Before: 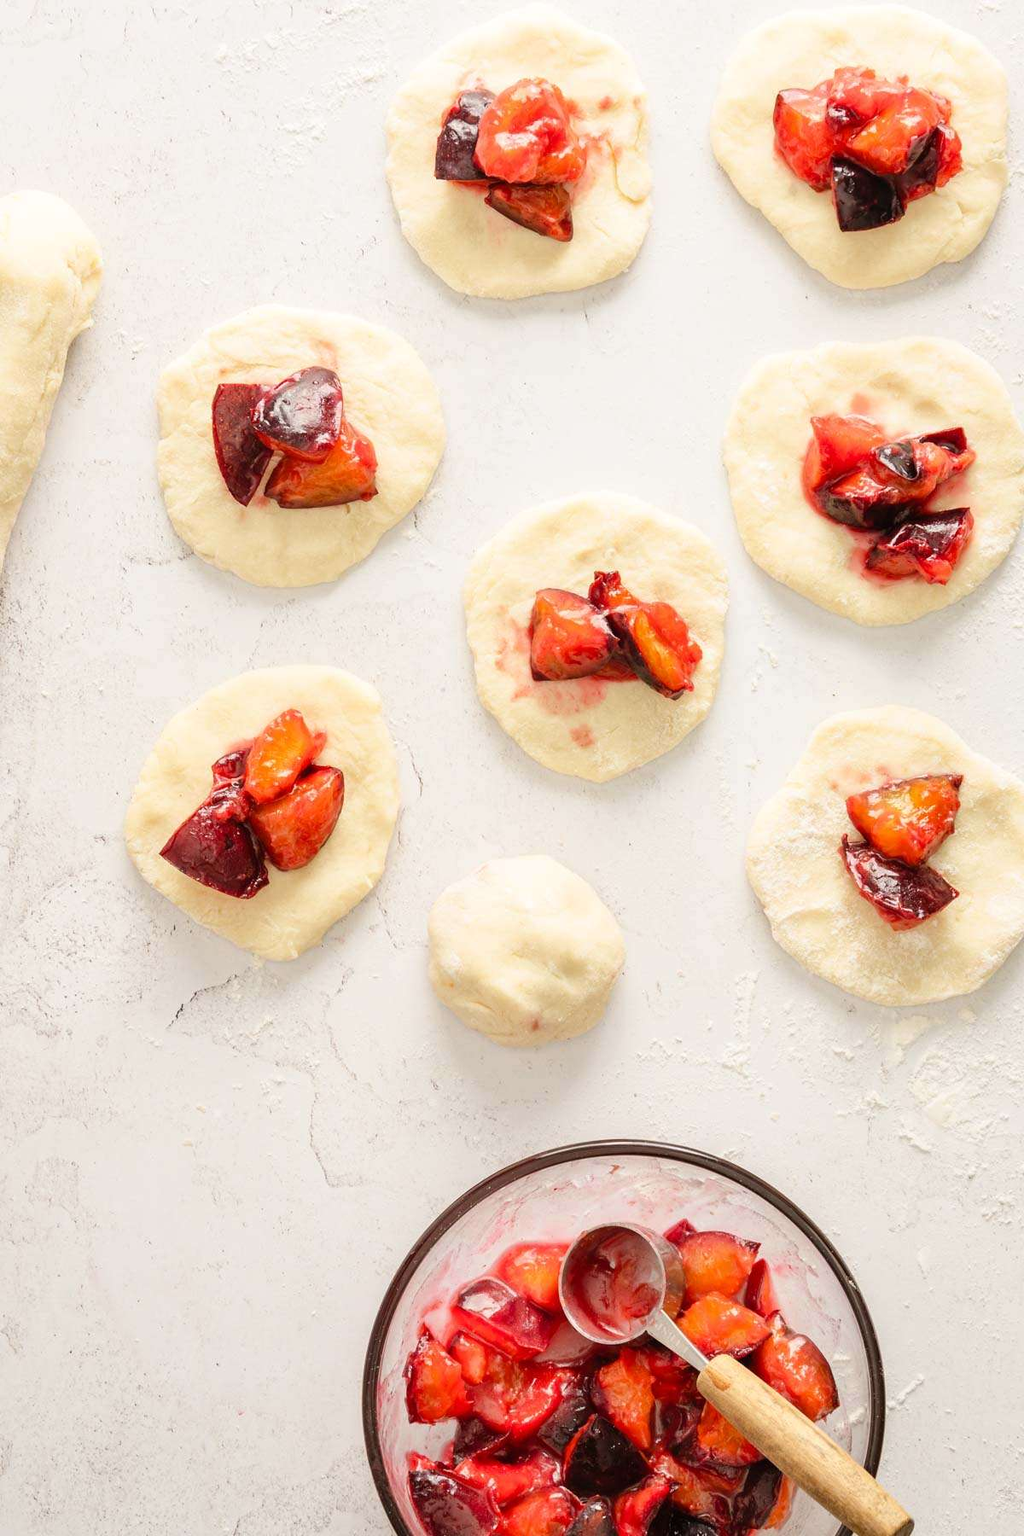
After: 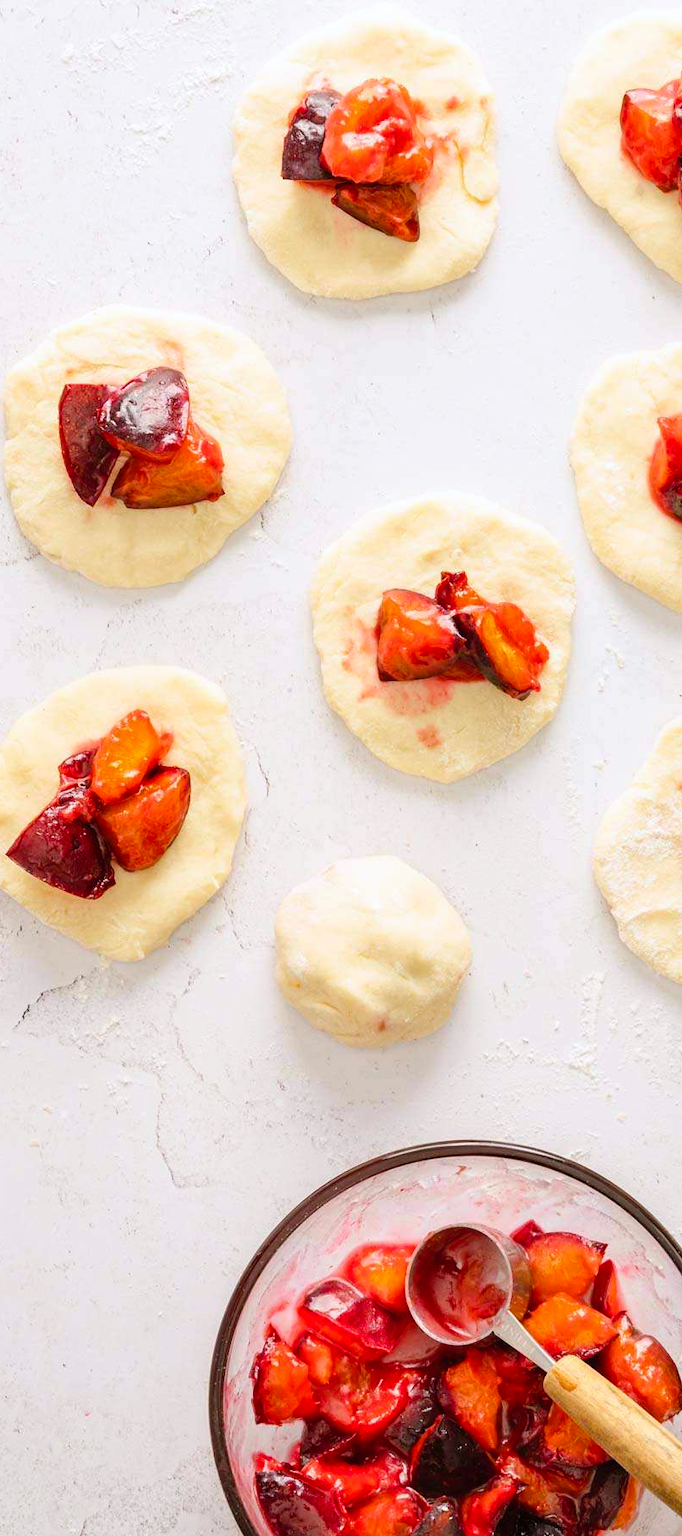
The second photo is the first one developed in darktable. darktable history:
crop and rotate: left 15.055%, right 18.278%
color correction: highlights a* -0.137, highlights b* -5.91, shadows a* -0.137, shadows b* -0.137
color balance rgb: perceptual saturation grading › global saturation 20%, global vibrance 20%
